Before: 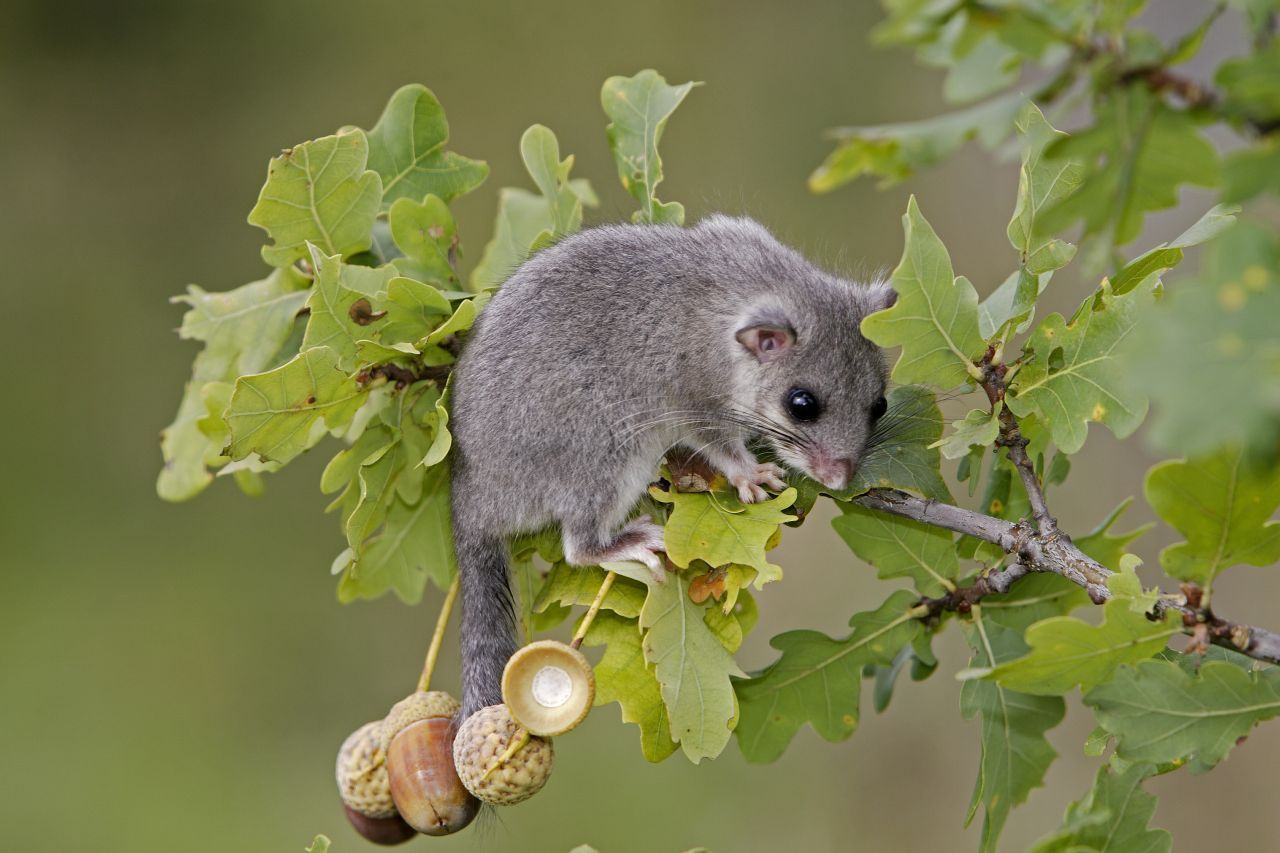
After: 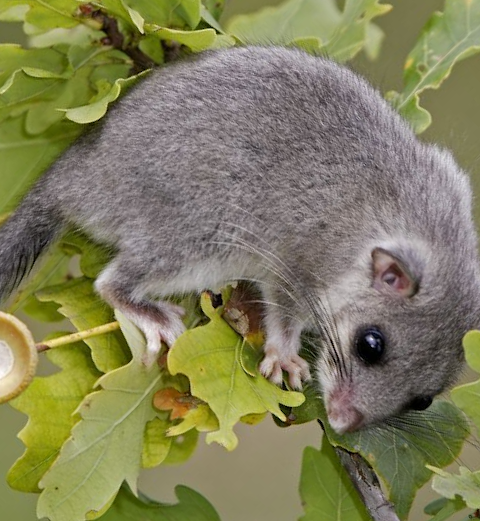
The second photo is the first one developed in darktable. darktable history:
crop and rotate: angle -46.21°, top 16.695%, right 0.832%, bottom 11.629%
